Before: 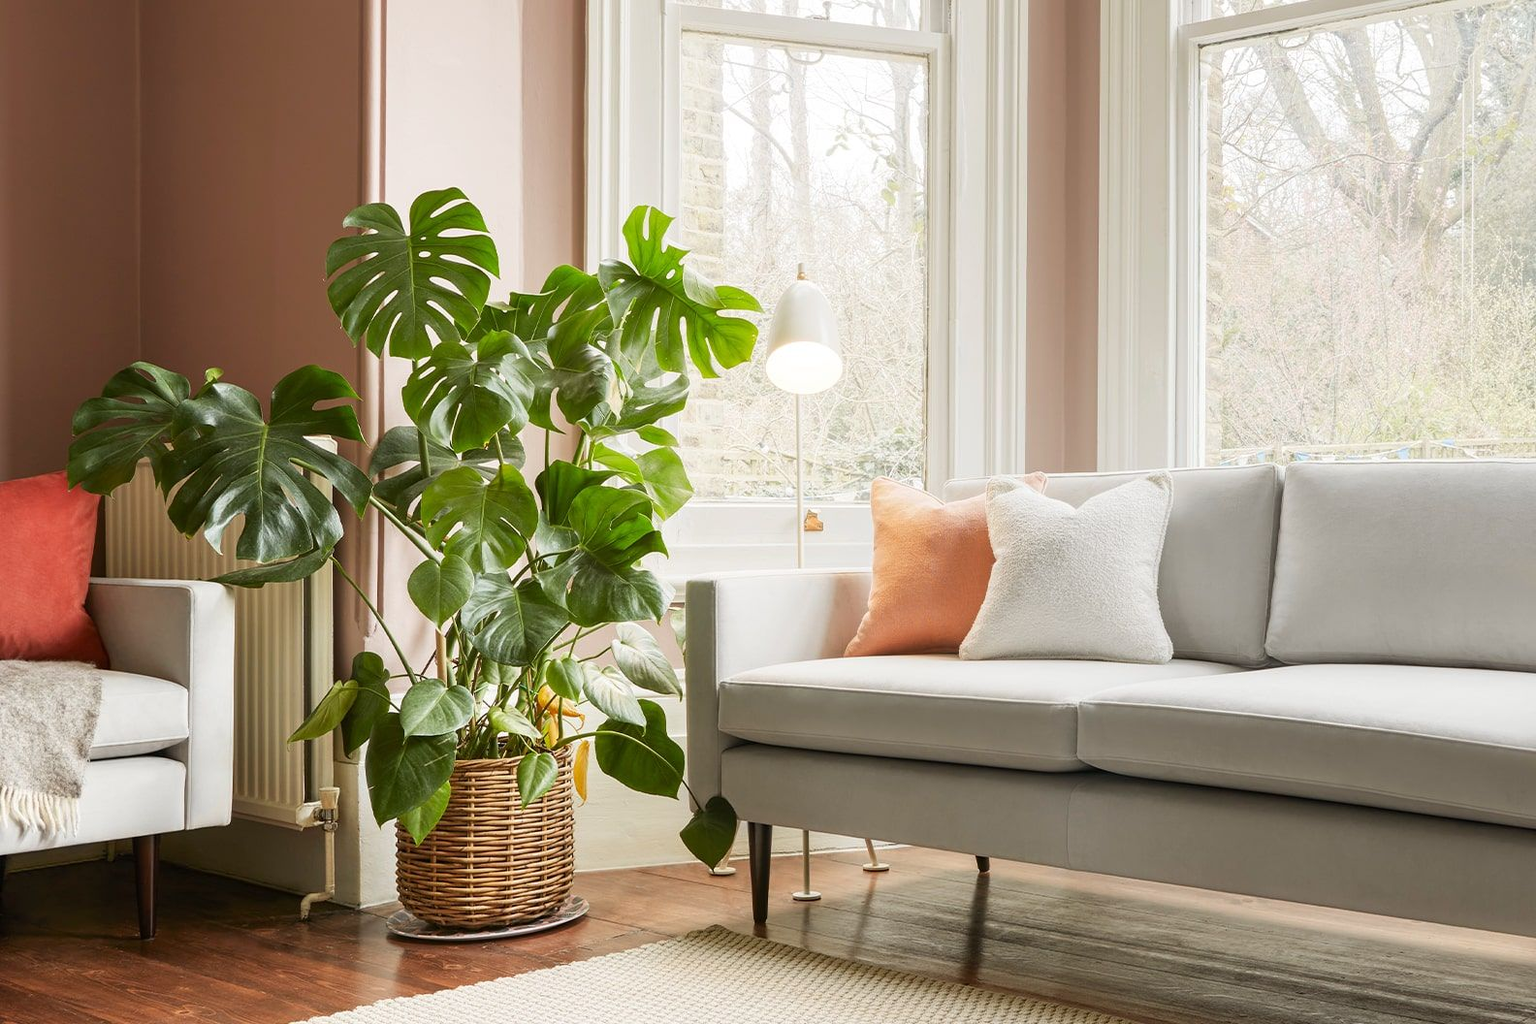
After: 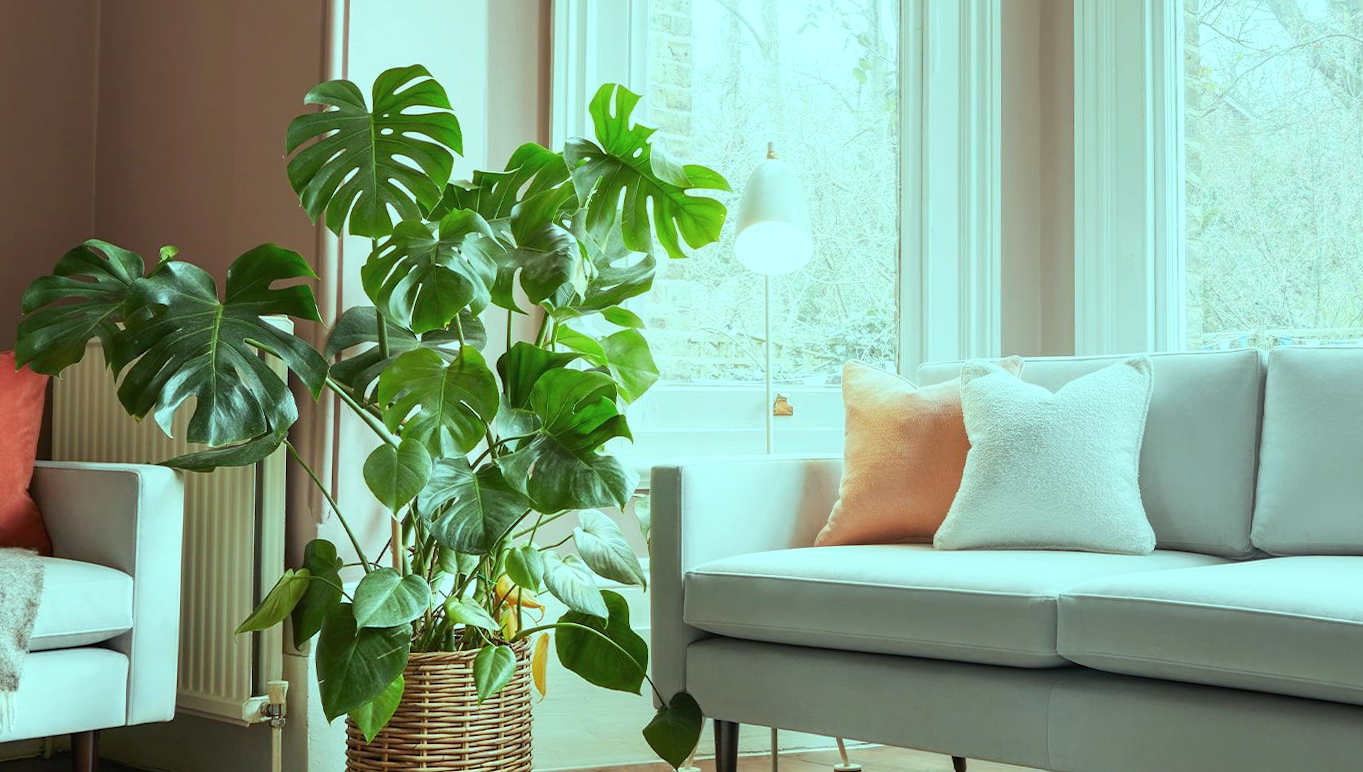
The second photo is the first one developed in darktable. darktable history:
rotate and perspective: rotation 0.226°, lens shift (vertical) -0.042, crop left 0.023, crop right 0.982, crop top 0.006, crop bottom 0.994
color balance rgb: shadows lift › chroma 7.23%, shadows lift › hue 246.48°, highlights gain › chroma 5.38%, highlights gain › hue 196.93°, white fulcrum 1 EV
crop and rotate: left 2.425%, top 11.305%, right 9.6%, bottom 15.08%
